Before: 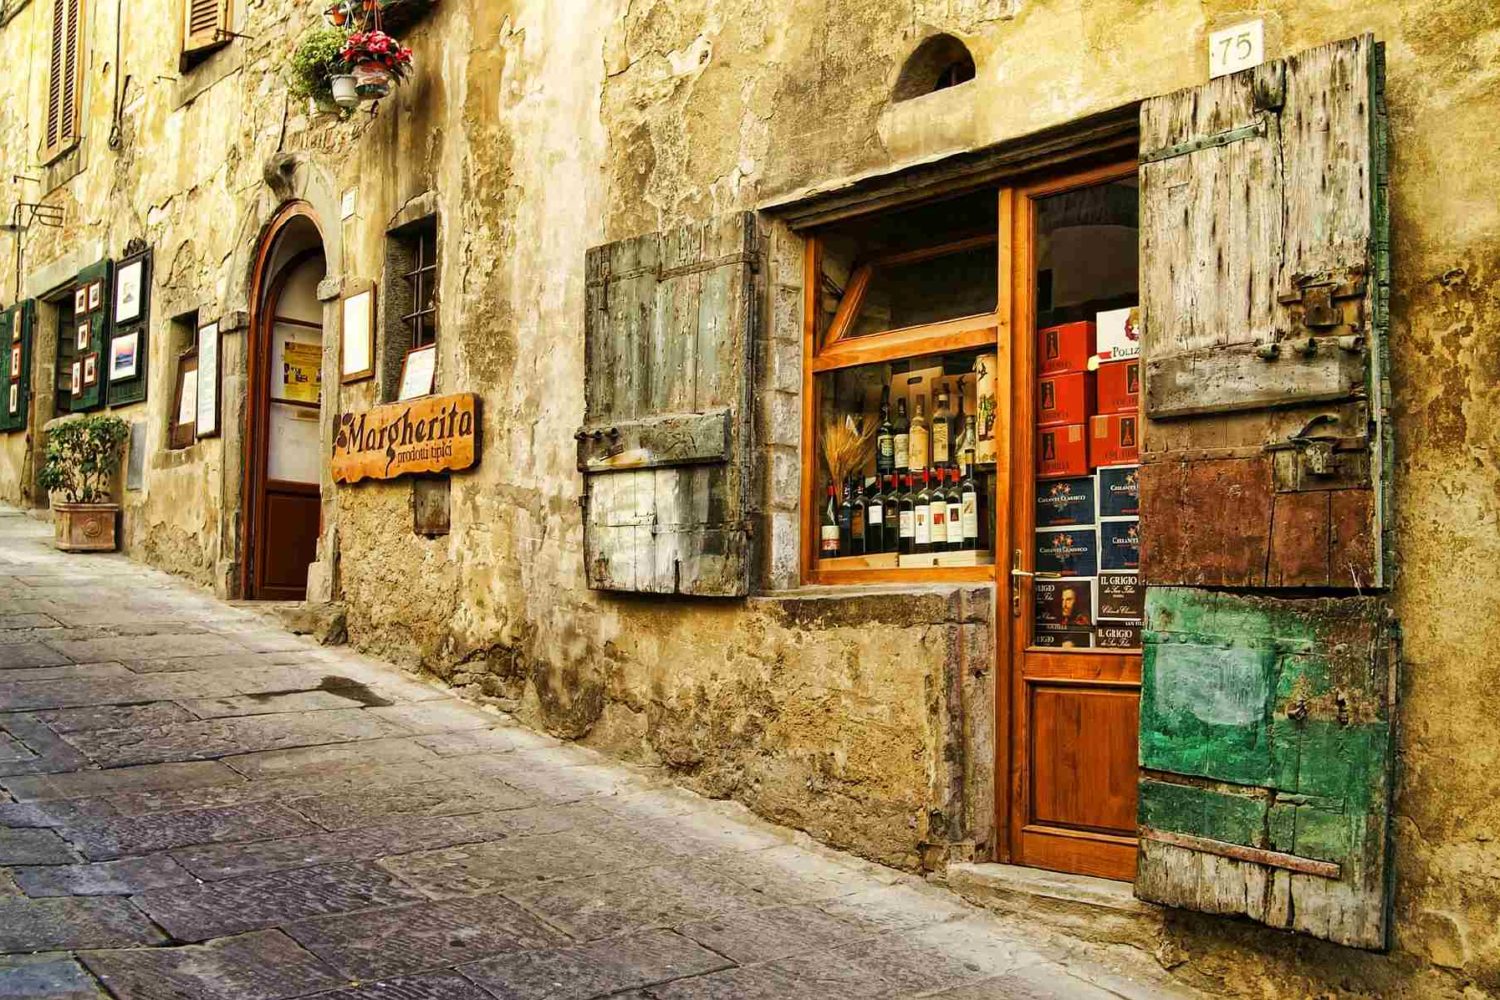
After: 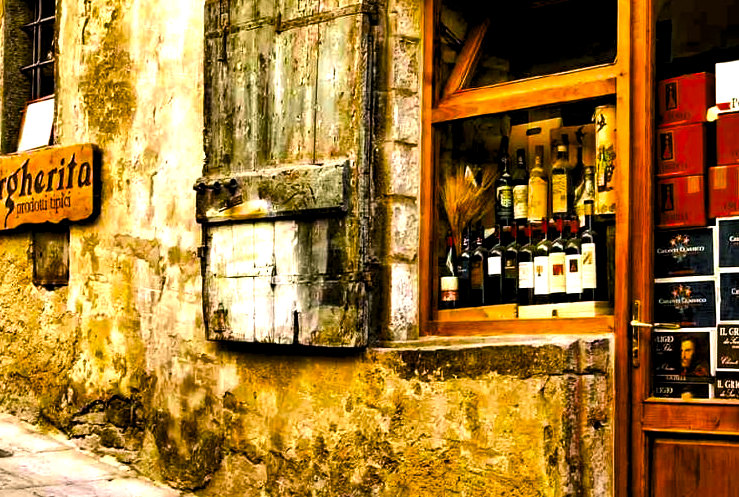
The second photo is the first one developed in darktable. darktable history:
crop: left 25.436%, top 24.916%, right 25.284%, bottom 25.38%
levels: levels [0.062, 0.494, 0.925]
tone equalizer: -8 EV -0.784 EV, -7 EV -0.709 EV, -6 EV -0.631 EV, -5 EV -0.39 EV, -3 EV 0.403 EV, -2 EV 0.6 EV, -1 EV 0.686 EV, +0 EV 0.778 EV, edges refinement/feathering 500, mask exposure compensation -1.57 EV, preserve details no
color balance rgb: highlights gain › chroma 1.437%, highlights gain › hue 307.45°, perceptual saturation grading › global saturation 31.174%, global vibrance 10.39%, saturation formula JzAzBz (2021)
